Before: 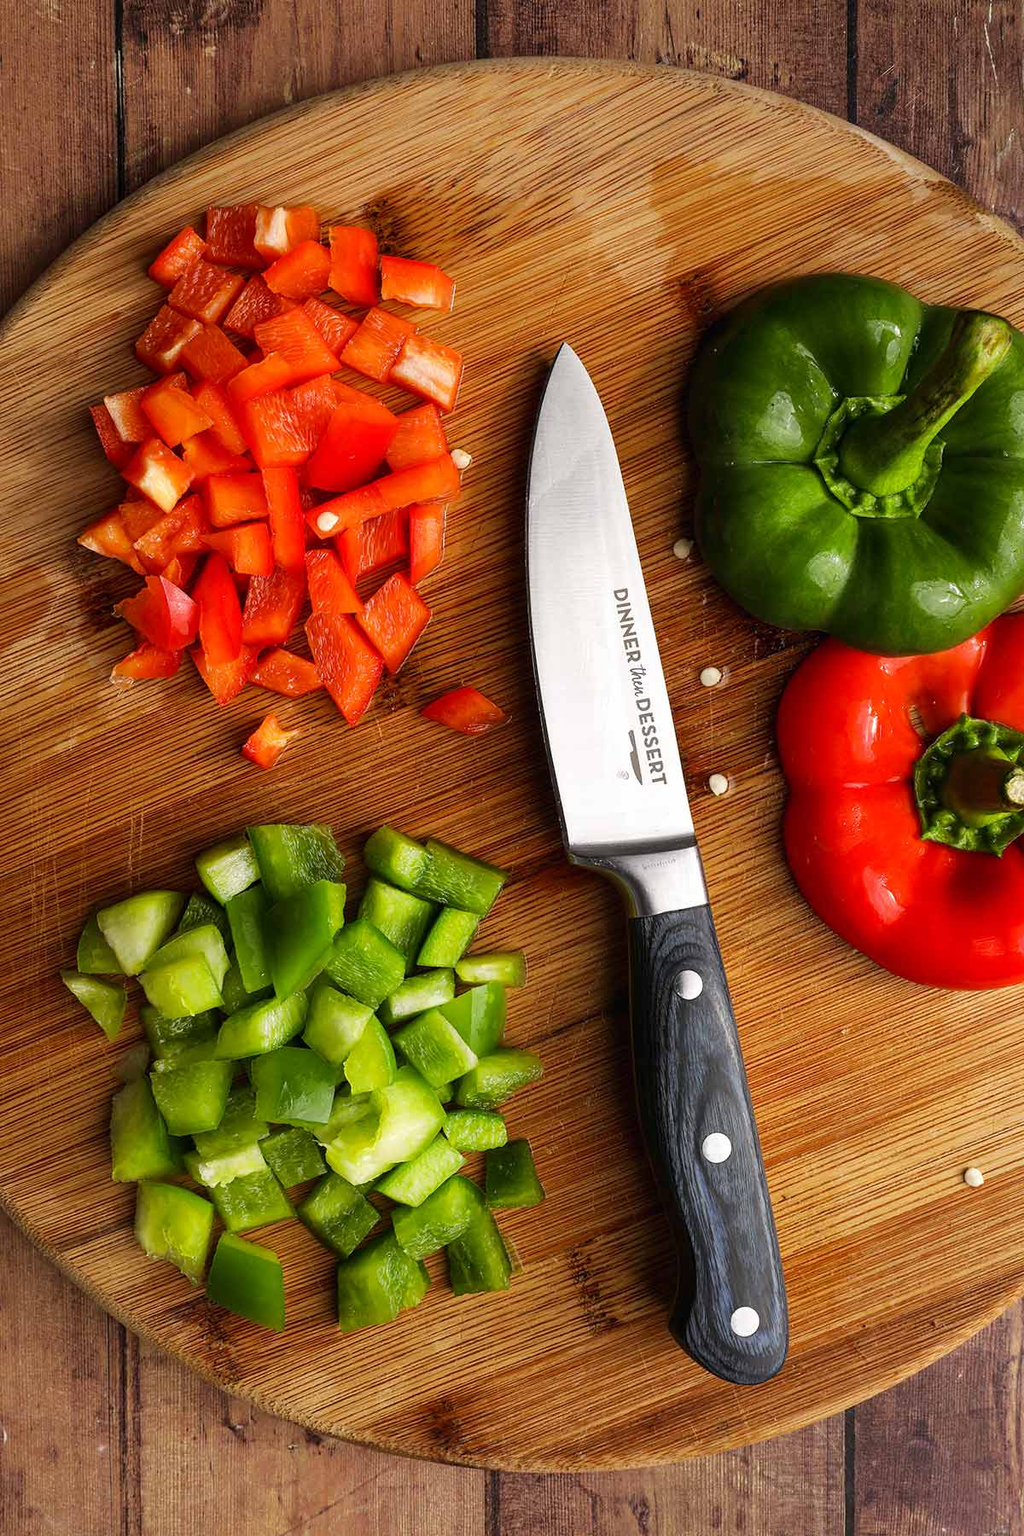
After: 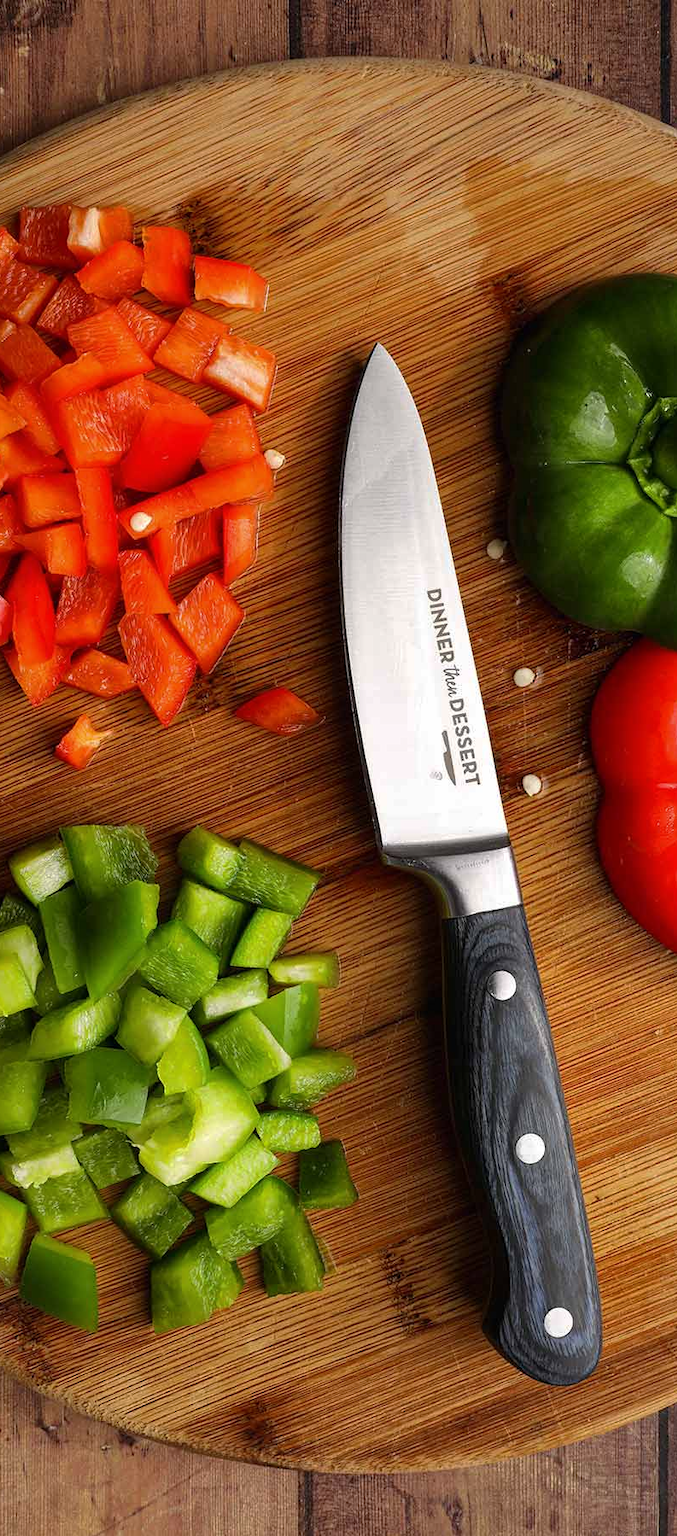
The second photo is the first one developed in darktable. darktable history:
crop and rotate: left 18.298%, right 15.52%
base curve: curves: ch0 [(0, 0) (0.74, 0.67) (1, 1)], preserve colors none
